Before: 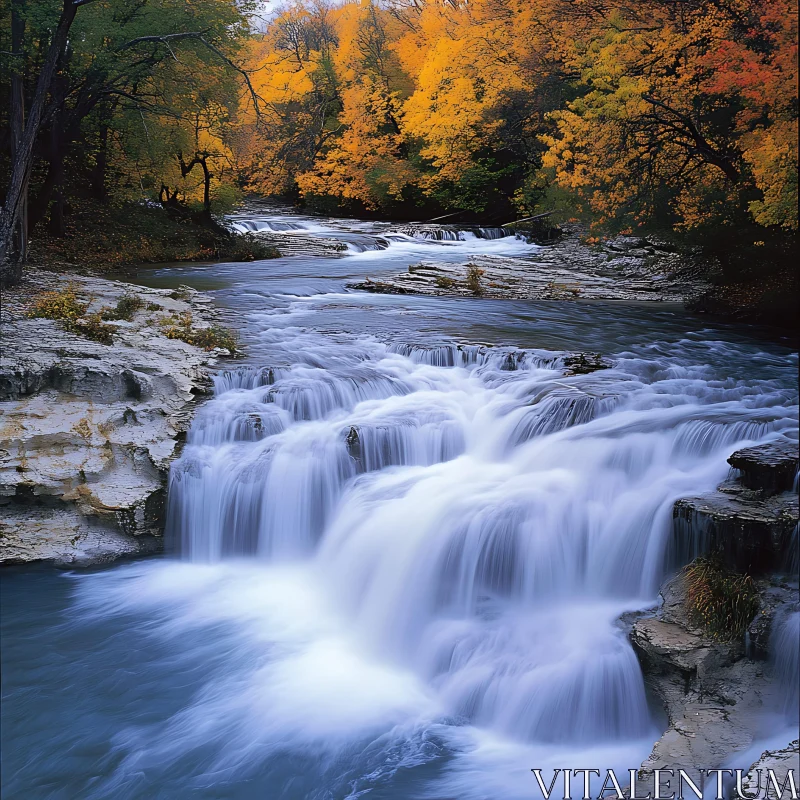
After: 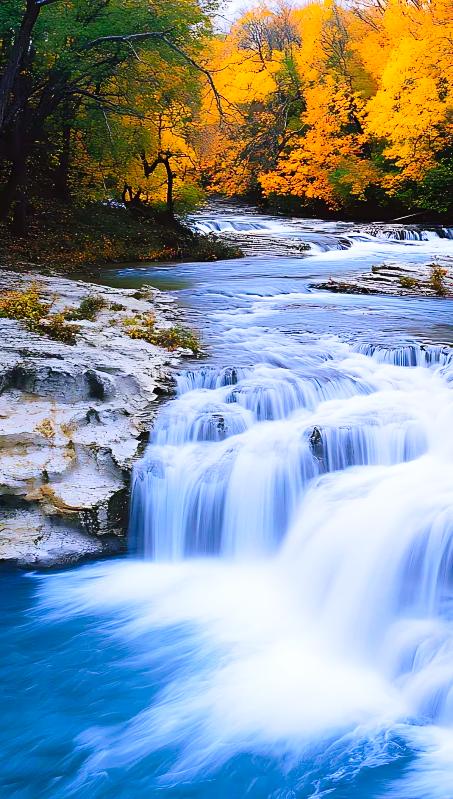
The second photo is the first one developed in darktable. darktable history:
base curve: curves: ch0 [(0, 0) (0.028, 0.03) (0.121, 0.232) (0.46, 0.748) (0.859, 0.968) (1, 1)], preserve colors none
crop: left 4.685%, right 38.596%
contrast brightness saturation: saturation 0.503
